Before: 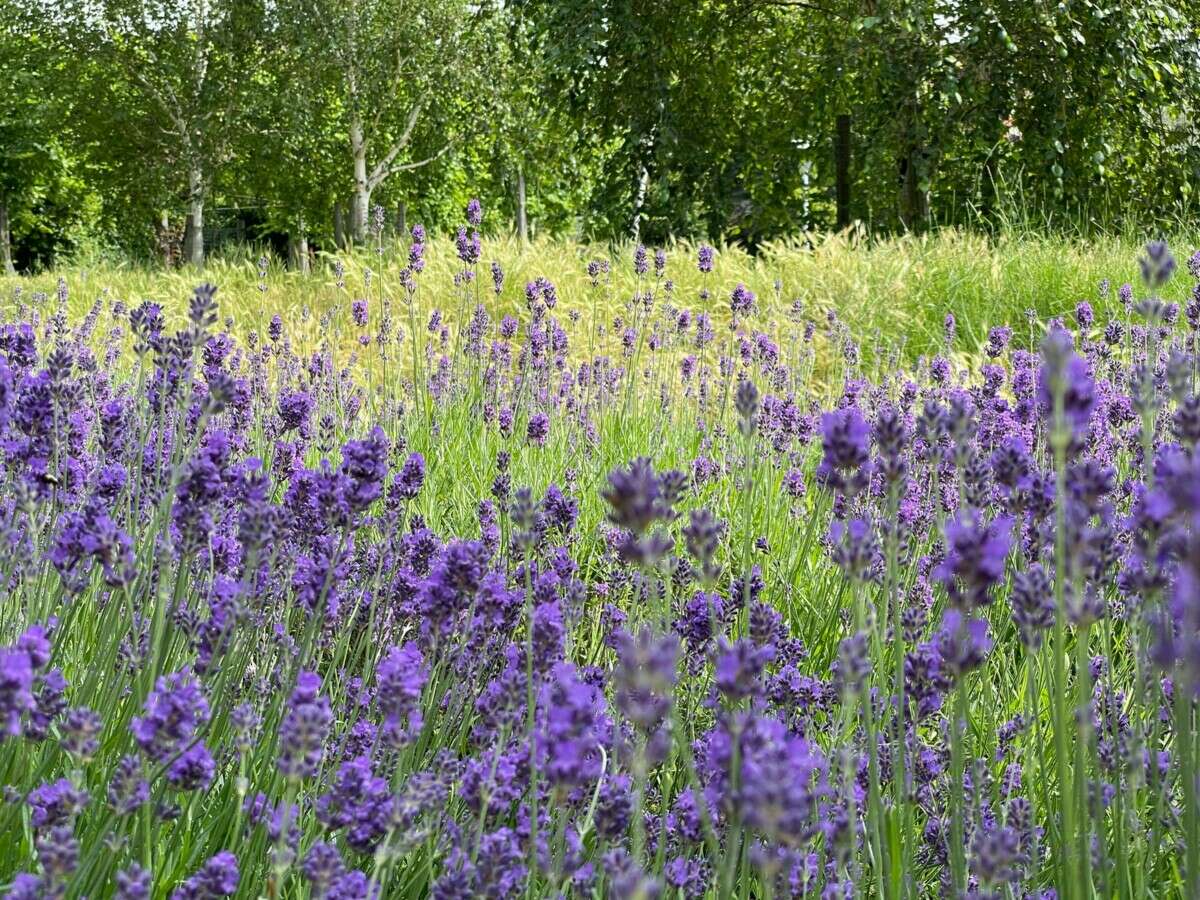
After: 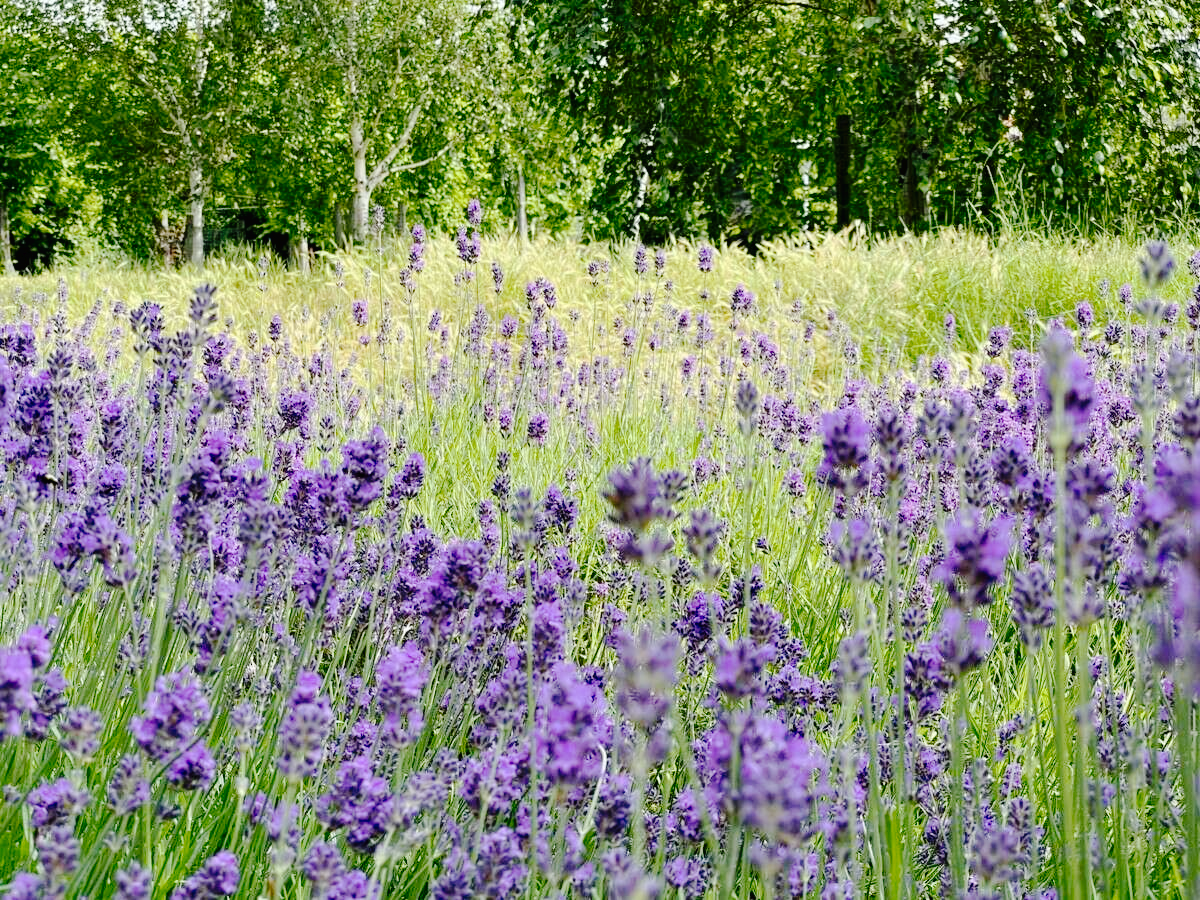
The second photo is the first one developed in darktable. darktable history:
color balance: on, module defaults
tone curve: curves: ch0 [(0, 0) (0.003, 0.013) (0.011, 0.012) (0.025, 0.011) (0.044, 0.016) (0.069, 0.029) (0.1, 0.045) (0.136, 0.074) (0.177, 0.123) (0.224, 0.207) (0.277, 0.313) (0.335, 0.414) (0.399, 0.509) (0.468, 0.599) (0.543, 0.663) (0.623, 0.728) (0.709, 0.79) (0.801, 0.854) (0.898, 0.925) (1, 1)], preserve colors none
